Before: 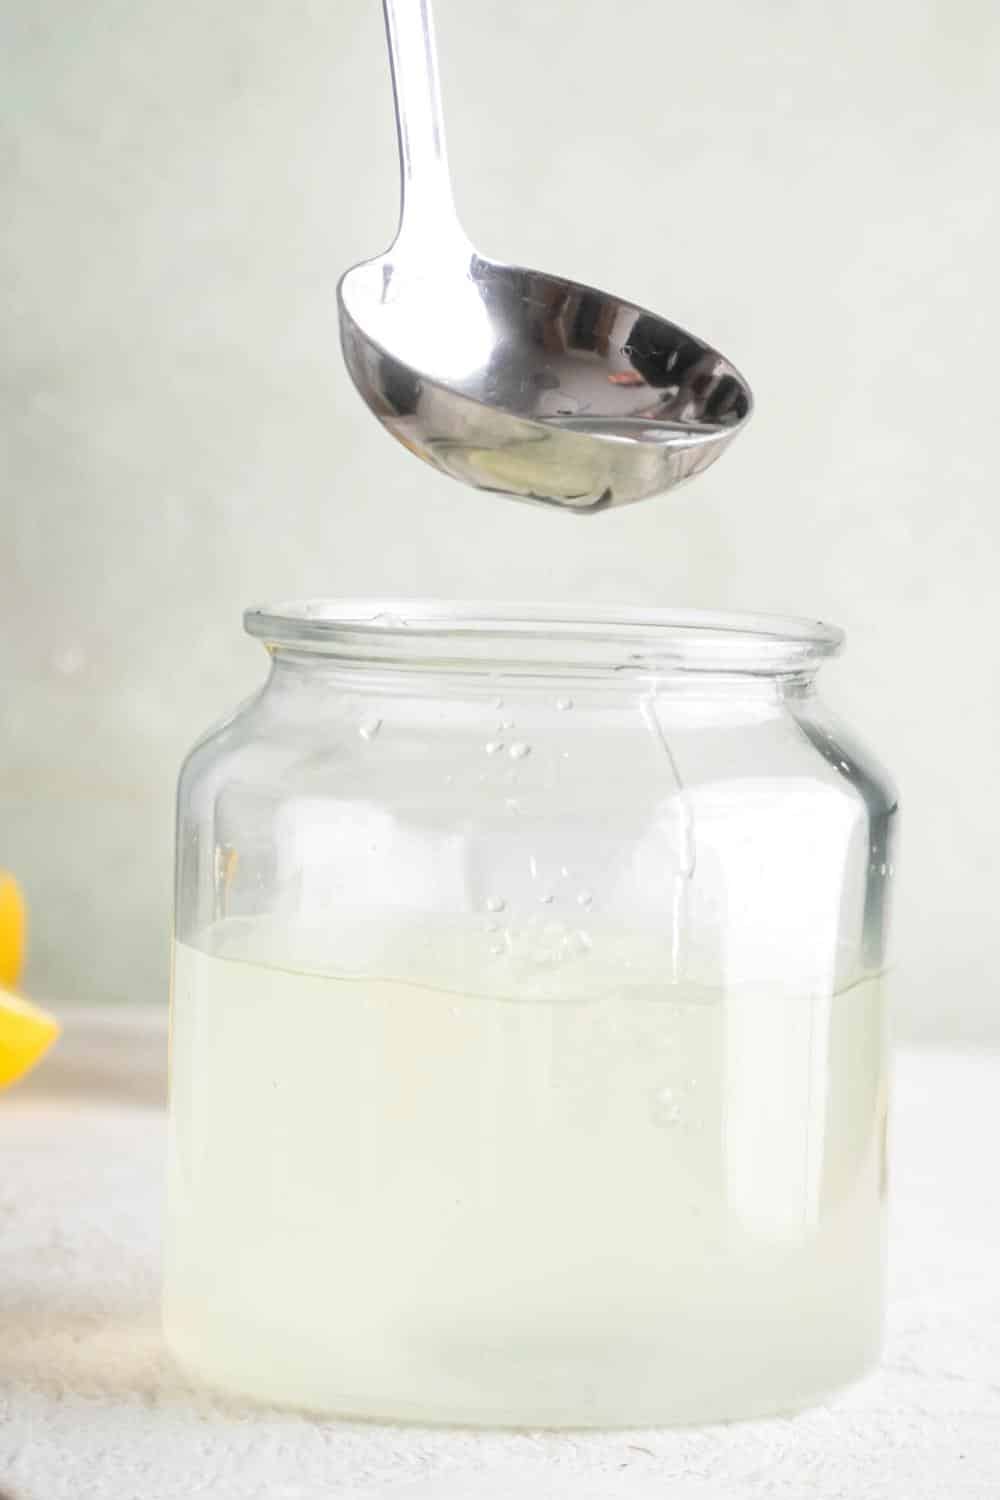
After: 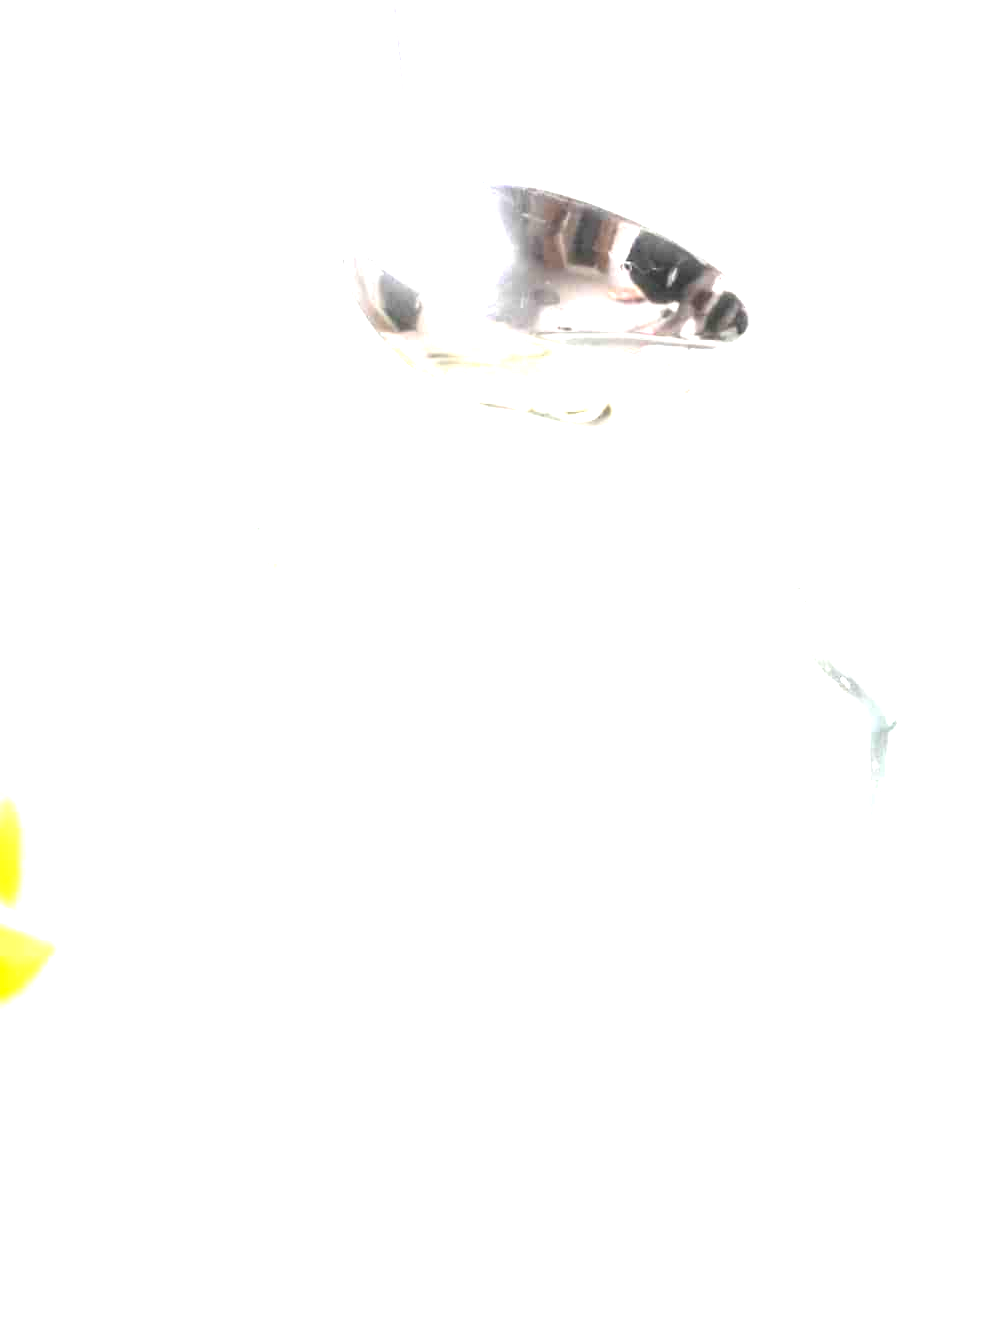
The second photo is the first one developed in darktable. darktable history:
crop and rotate: top 5.609%, bottom 5.609%
exposure: exposure 2.04 EV, compensate highlight preservation false
